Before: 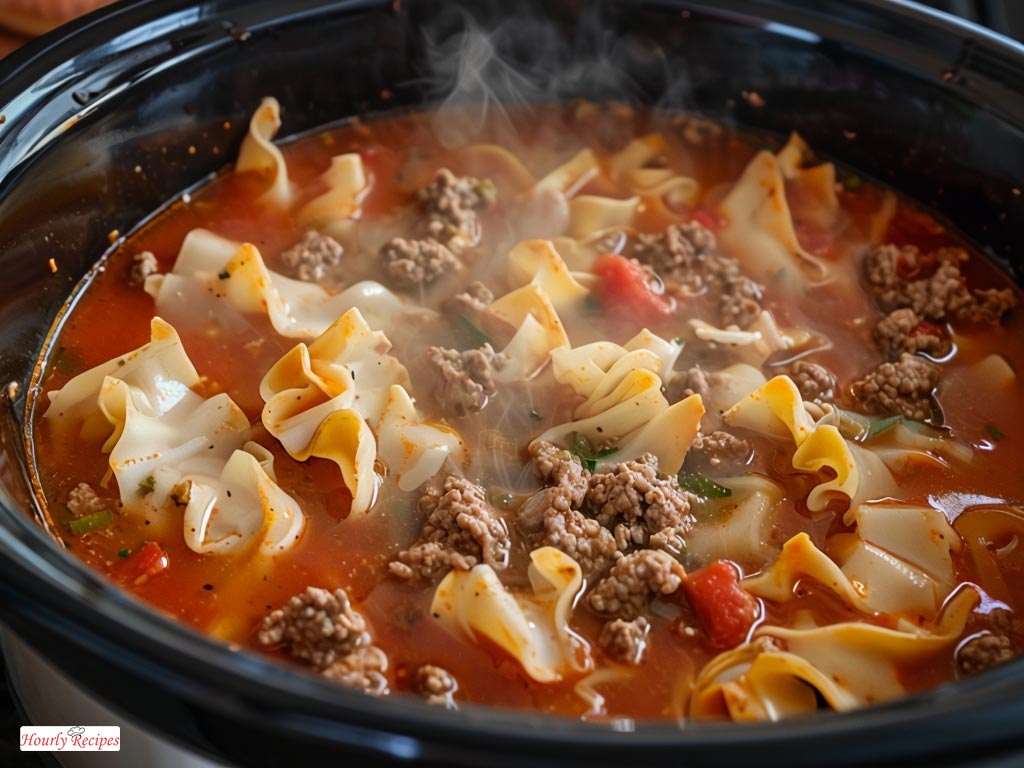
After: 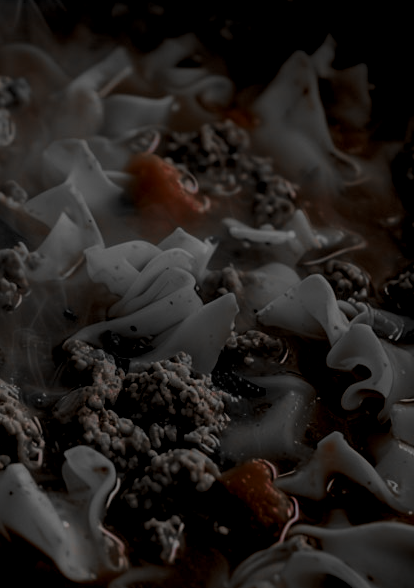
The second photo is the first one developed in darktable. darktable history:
levels: levels [0.116, 0.574, 1]
local contrast: on, module defaults
exposure: exposure -1.943 EV, compensate highlight preservation false
contrast equalizer: y [[0.514, 0.573, 0.581, 0.508, 0.5, 0.5], [0.5 ×6], [0.5 ×6], [0 ×6], [0 ×6]], mix 0.15
crop: left 45.572%, top 13.195%, right 13.996%, bottom 10.122%
color balance rgb: linear chroma grading › global chroma 8.869%, perceptual saturation grading › global saturation 29.762%
color zones: curves: ch0 [(0, 0.352) (0.143, 0.407) (0.286, 0.386) (0.429, 0.431) (0.571, 0.829) (0.714, 0.853) (0.857, 0.833) (1, 0.352)]; ch1 [(0, 0.604) (0.072, 0.726) (0.096, 0.608) (0.205, 0.007) (0.571, -0.006) (0.839, -0.013) (0.857, -0.012) (1, 0.604)]
